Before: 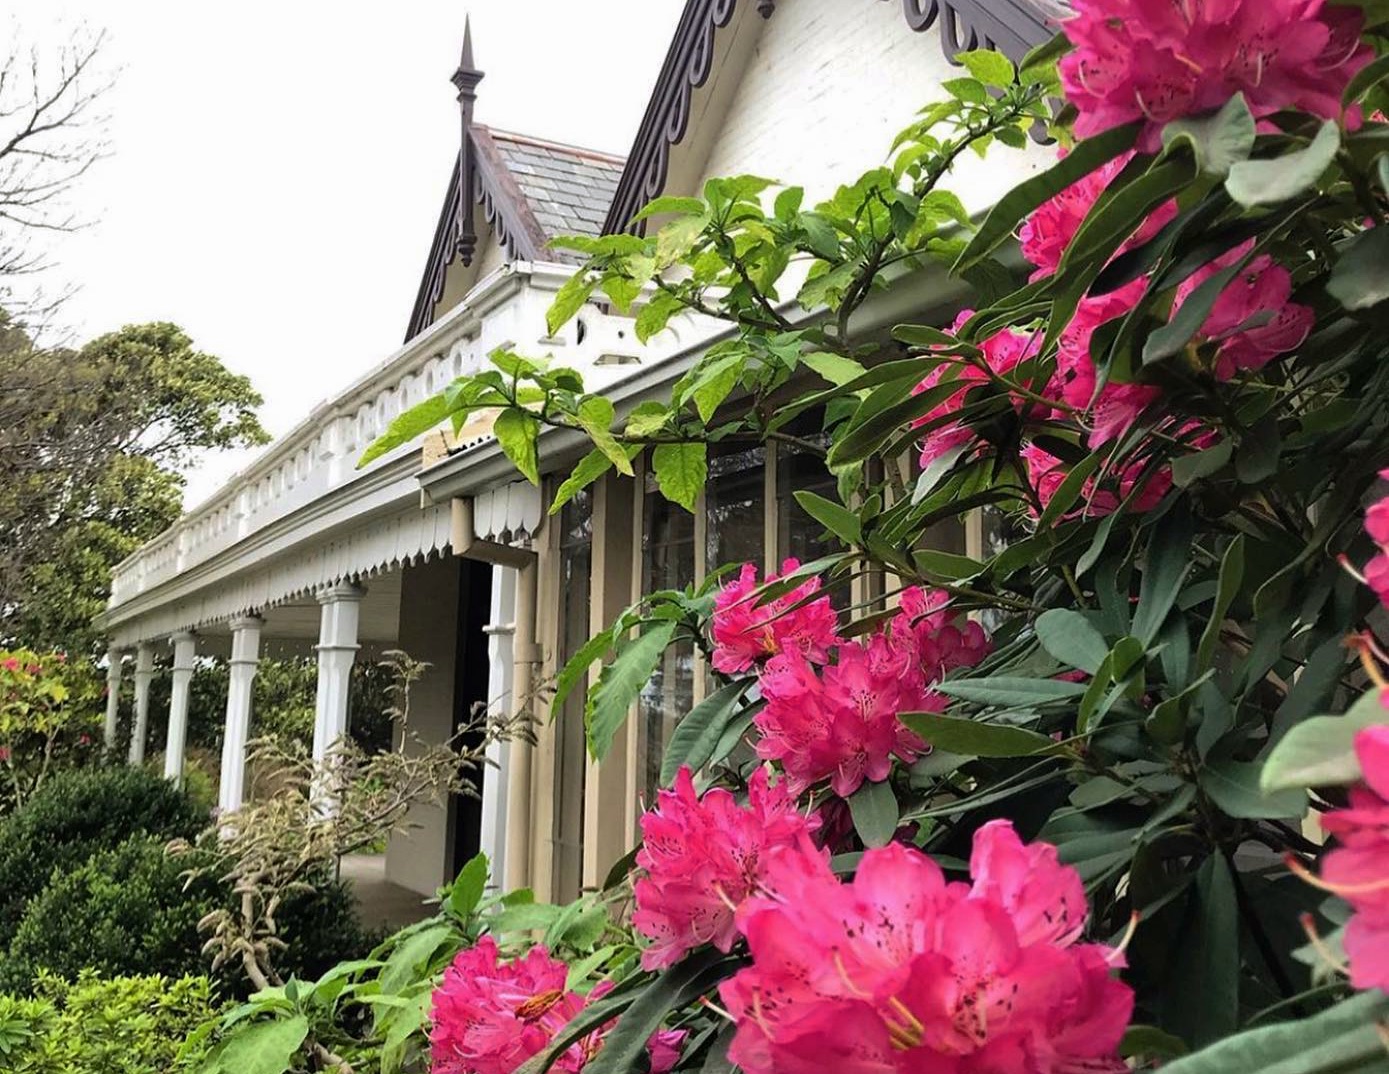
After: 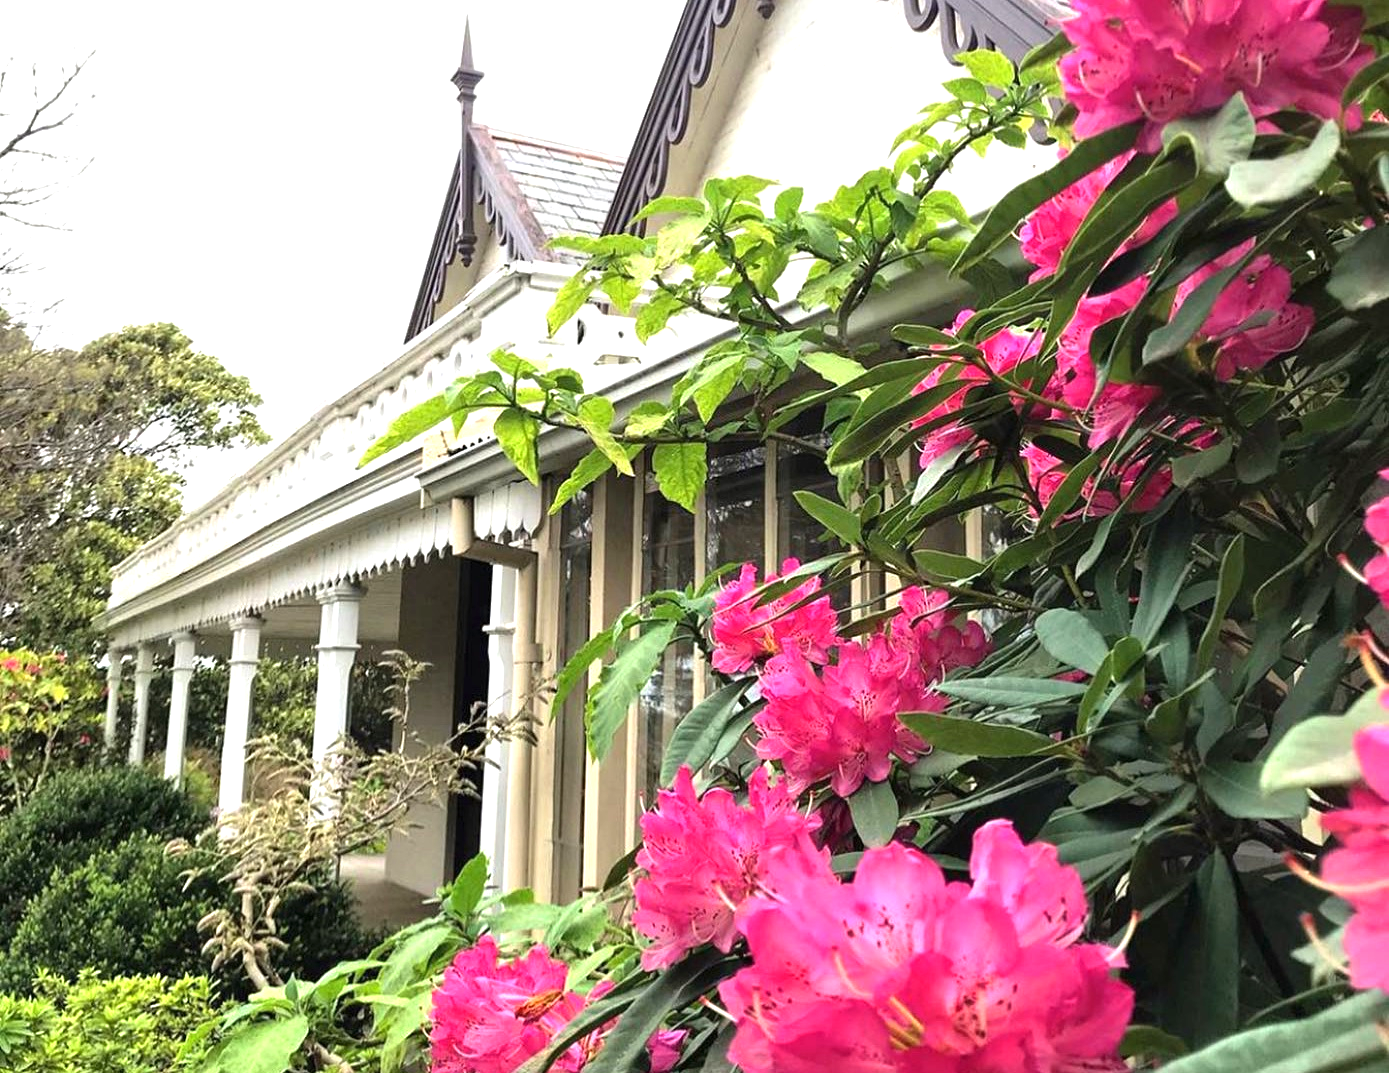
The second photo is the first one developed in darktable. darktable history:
exposure: black level correction 0, exposure 0.877 EV, compensate exposure bias true, compensate highlight preservation false
crop: bottom 0.071%
